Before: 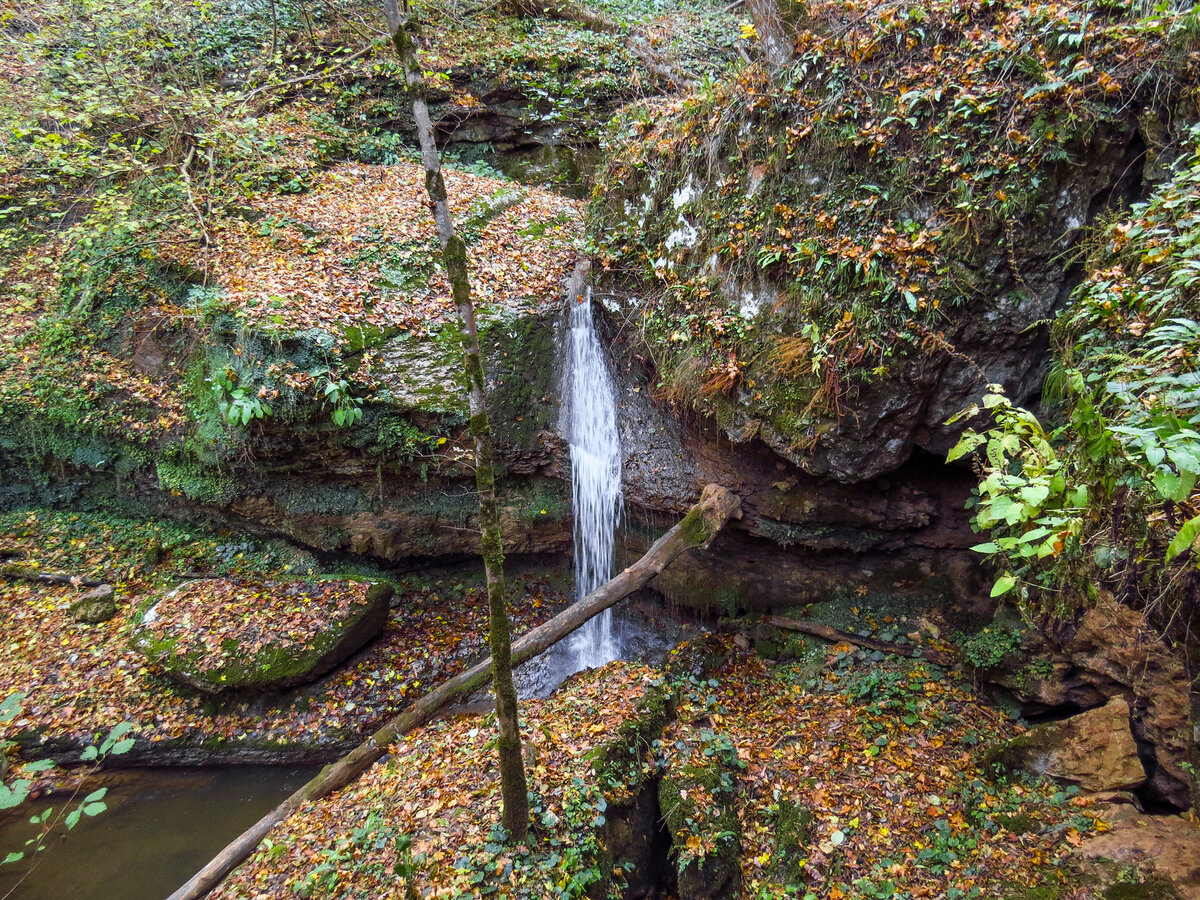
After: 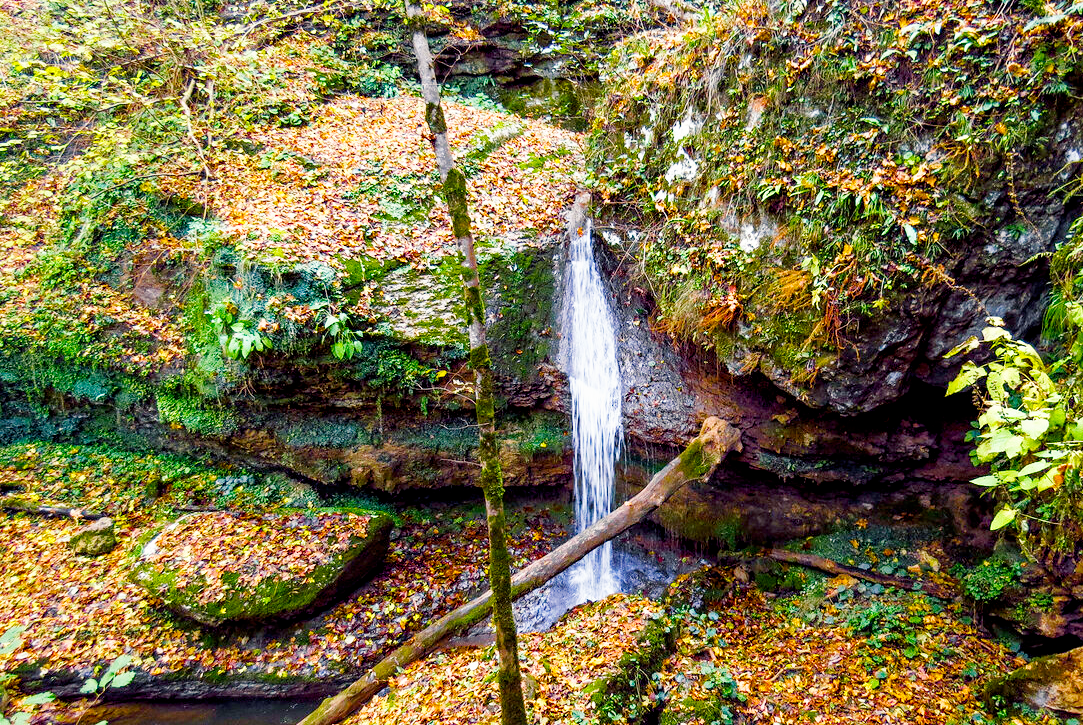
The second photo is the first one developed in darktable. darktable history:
base curve: curves: ch0 [(0, 0) (0.005, 0.002) (0.15, 0.3) (0.4, 0.7) (0.75, 0.95) (1, 1)], preserve colors none
crop: top 7.49%, right 9.717%, bottom 11.943%
color balance rgb: shadows lift › chroma 3%, shadows lift › hue 240.84°, highlights gain › chroma 3%, highlights gain › hue 73.2°, global offset › luminance -0.5%, perceptual saturation grading › global saturation 20%, perceptual saturation grading › highlights -25%, perceptual saturation grading › shadows 50%, global vibrance 25.26%
